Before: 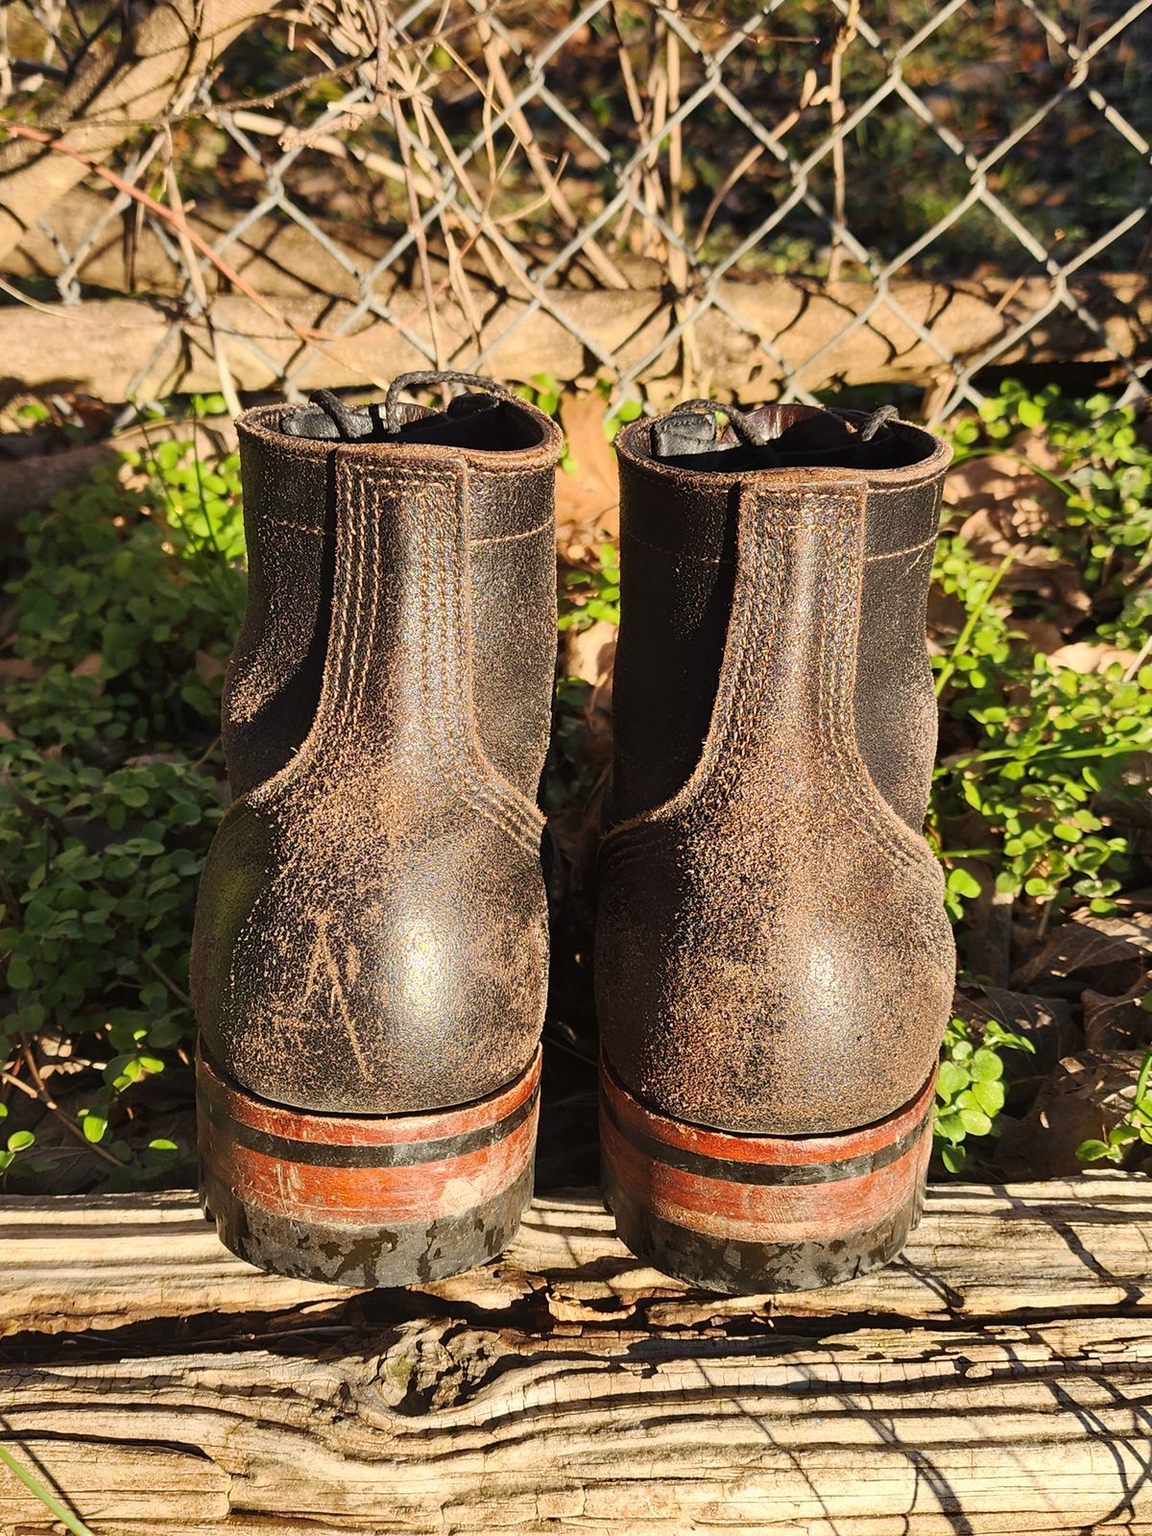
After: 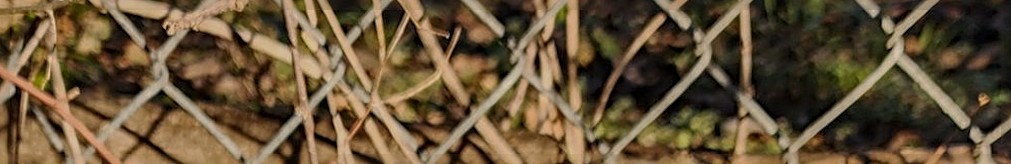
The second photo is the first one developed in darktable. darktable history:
local contrast: highlights 0%, shadows 0%, detail 133%
sharpen: radius 4
rotate and perspective: lens shift (horizontal) -0.055, automatic cropping off
exposure: black level correction 0, exposure -0.766 EV, compensate highlight preservation false
crop and rotate: left 9.644%, top 9.491%, right 6.021%, bottom 80.509%
